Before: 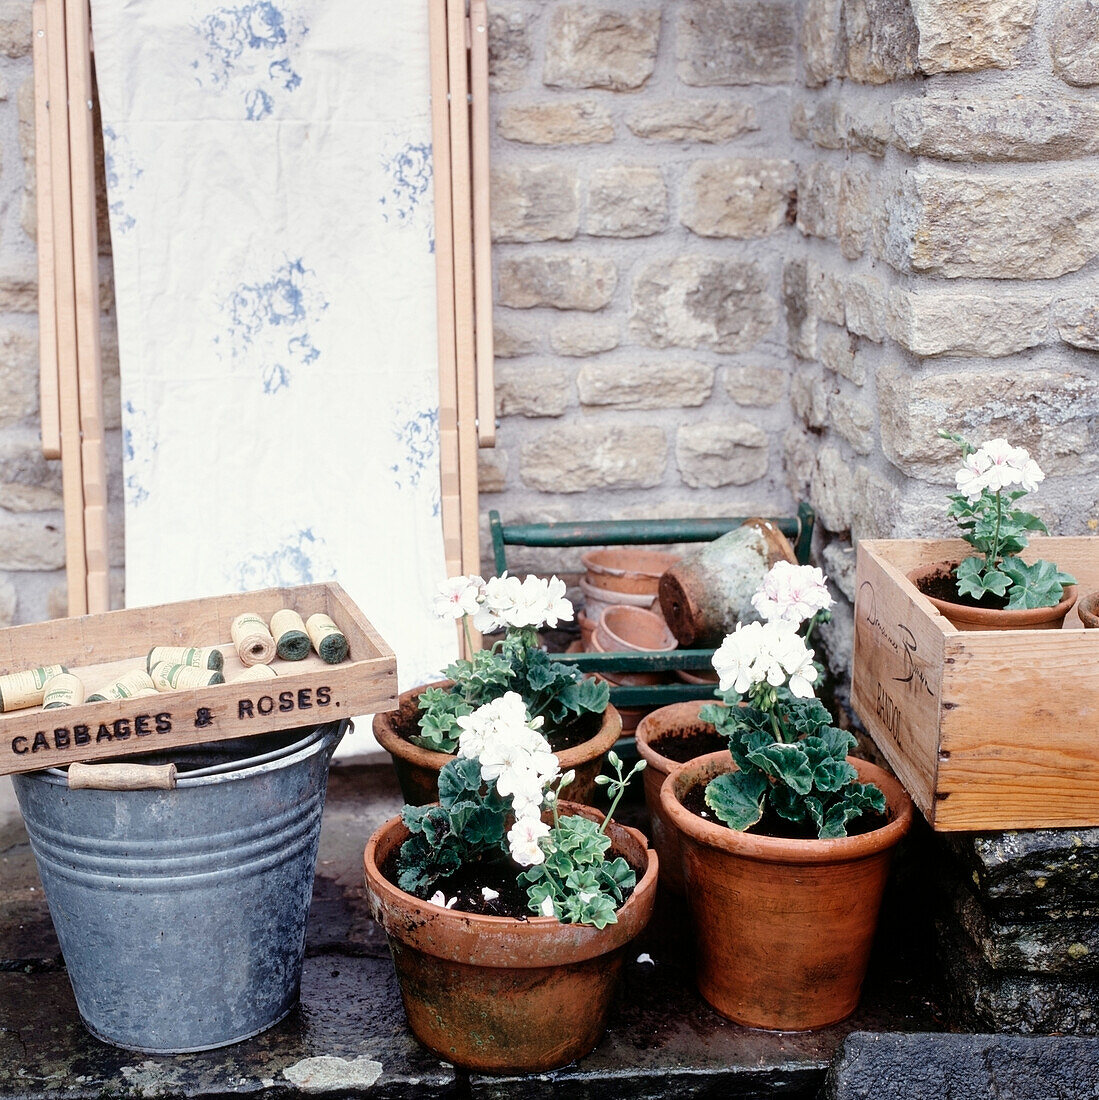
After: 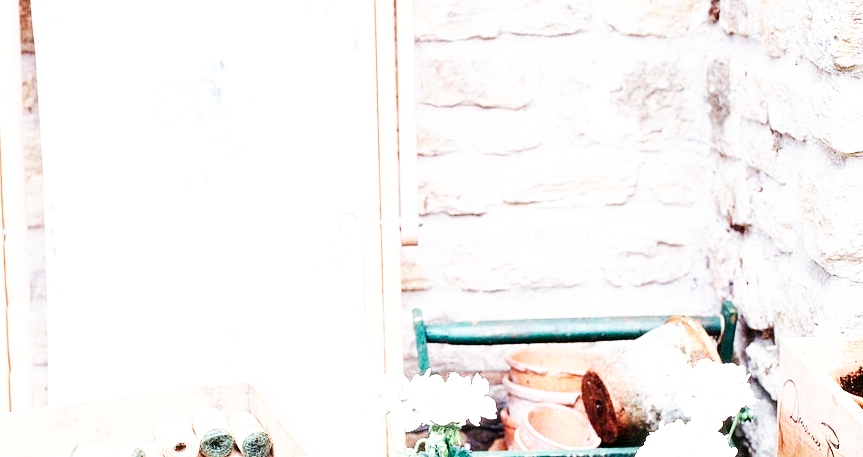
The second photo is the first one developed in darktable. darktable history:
crop: left 7.036%, top 18.398%, right 14.379%, bottom 40.043%
exposure: exposure 0.574 EV, compensate highlight preservation false
base curve: curves: ch0 [(0, 0) (0.007, 0.004) (0.027, 0.03) (0.046, 0.07) (0.207, 0.54) (0.442, 0.872) (0.673, 0.972) (1, 1)], preserve colors none
